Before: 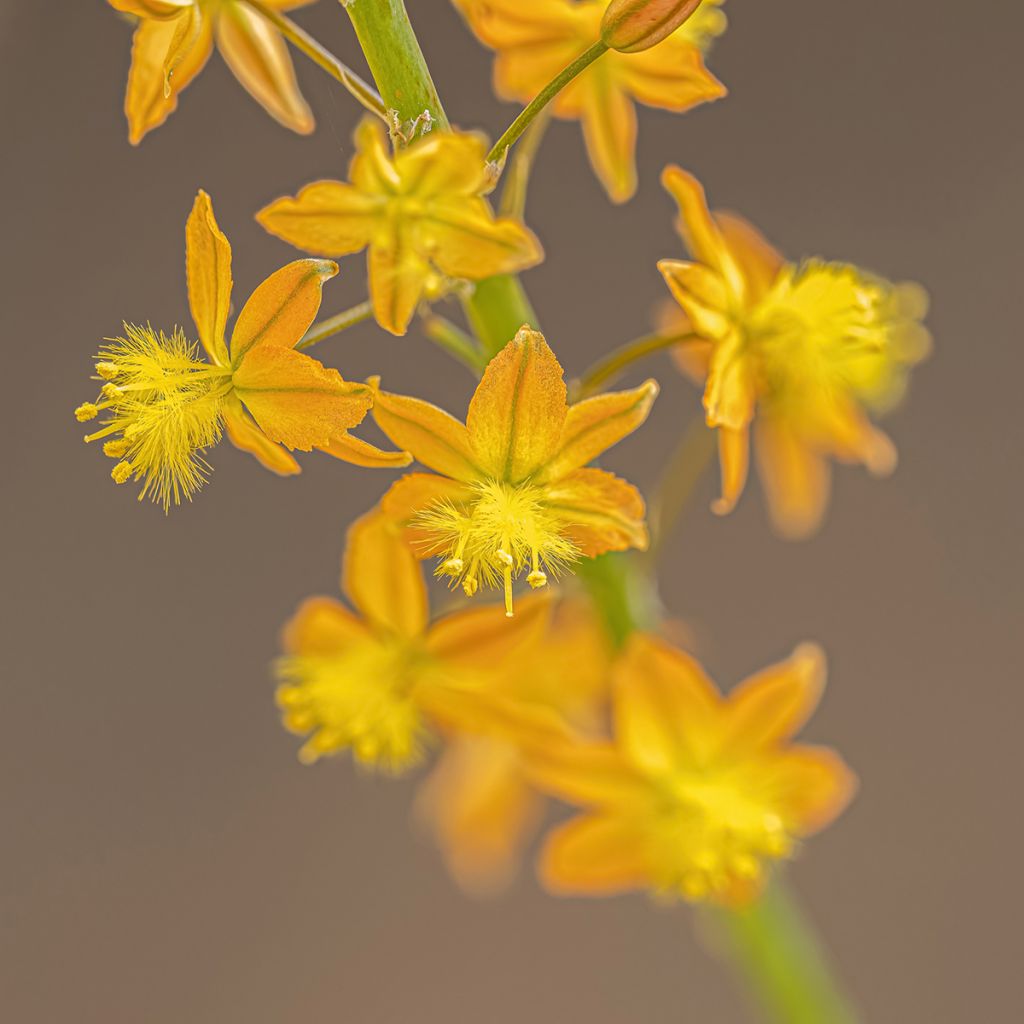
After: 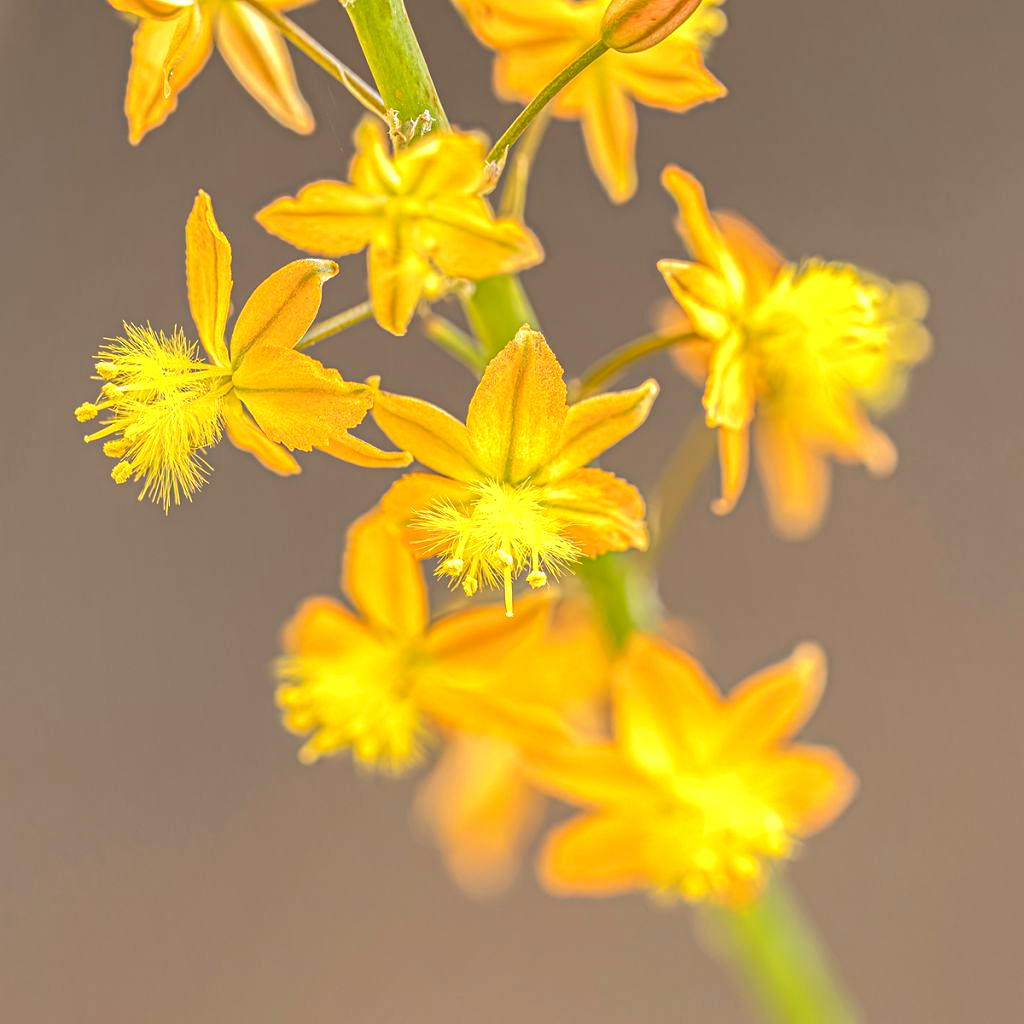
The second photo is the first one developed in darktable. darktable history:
exposure: exposure 0.73 EV, compensate exposure bias true, compensate highlight preservation false
shadows and highlights: radius 336.67, shadows 28.4, highlights color adjustment 41.65%, soften with gaussian
